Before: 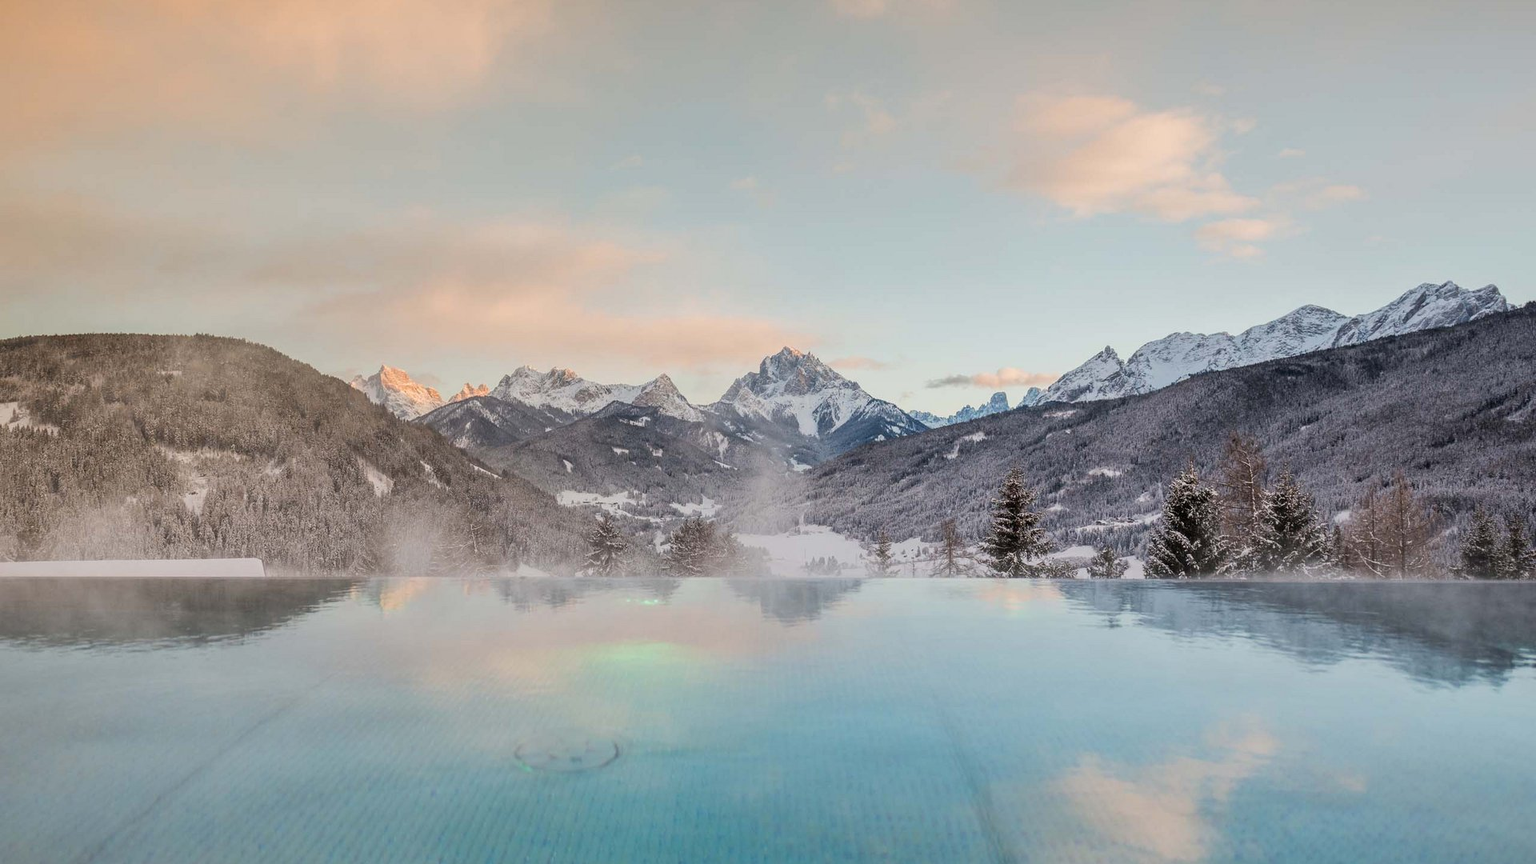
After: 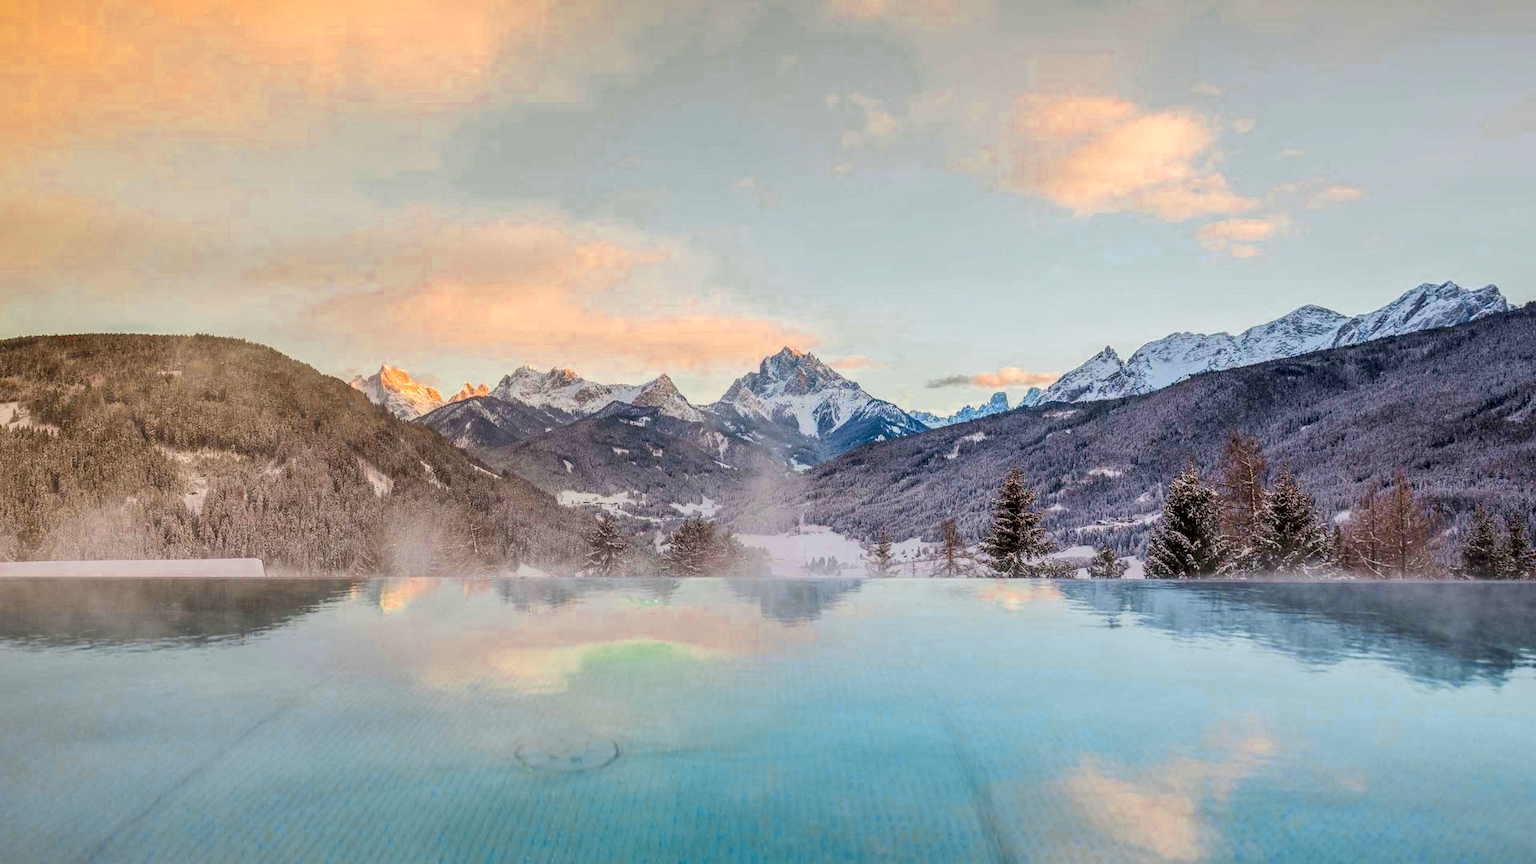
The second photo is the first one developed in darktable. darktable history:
local contrast: detail 130%
color balance rgb: linear chroma grading › global chroma 15%, perceptual saturation grading › global saturation 30%
color zones: curves: ch0 [(0.004, 0.305) (0.261, 0.623) (0.389, 0.399) (0.708, 0.571) (0.947, 0.34)]; ch1 [(0.025, 0.645) (0.229, 0.584) (0.326, 0.551) (0.484, 0.262) (0.757, 0.643)]
